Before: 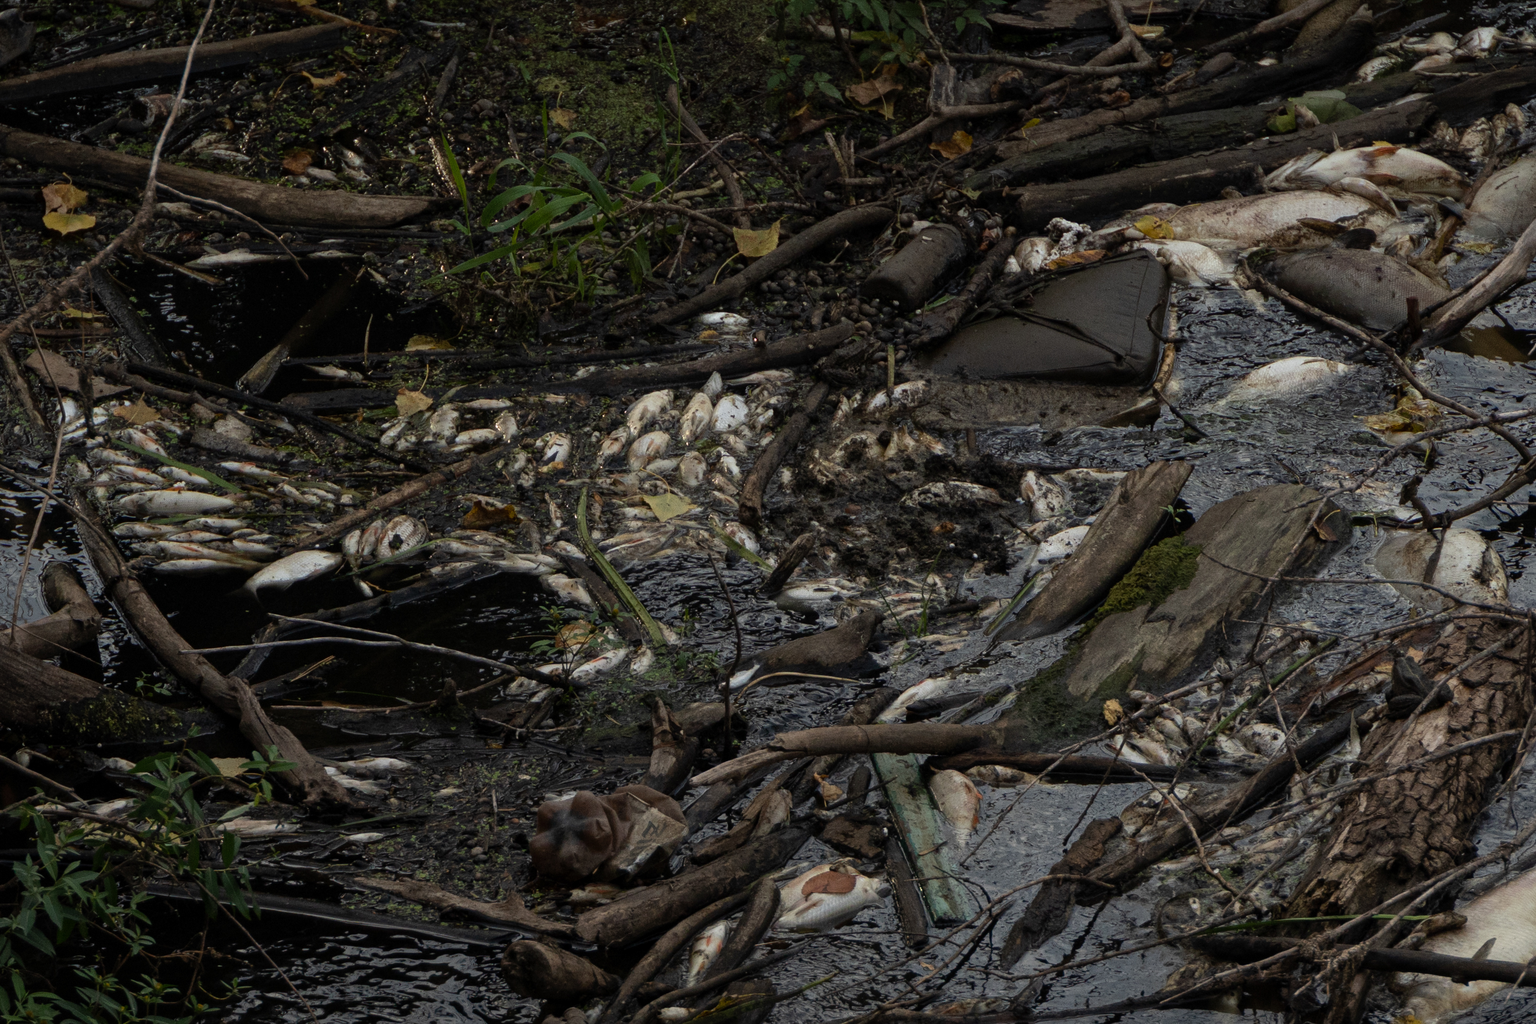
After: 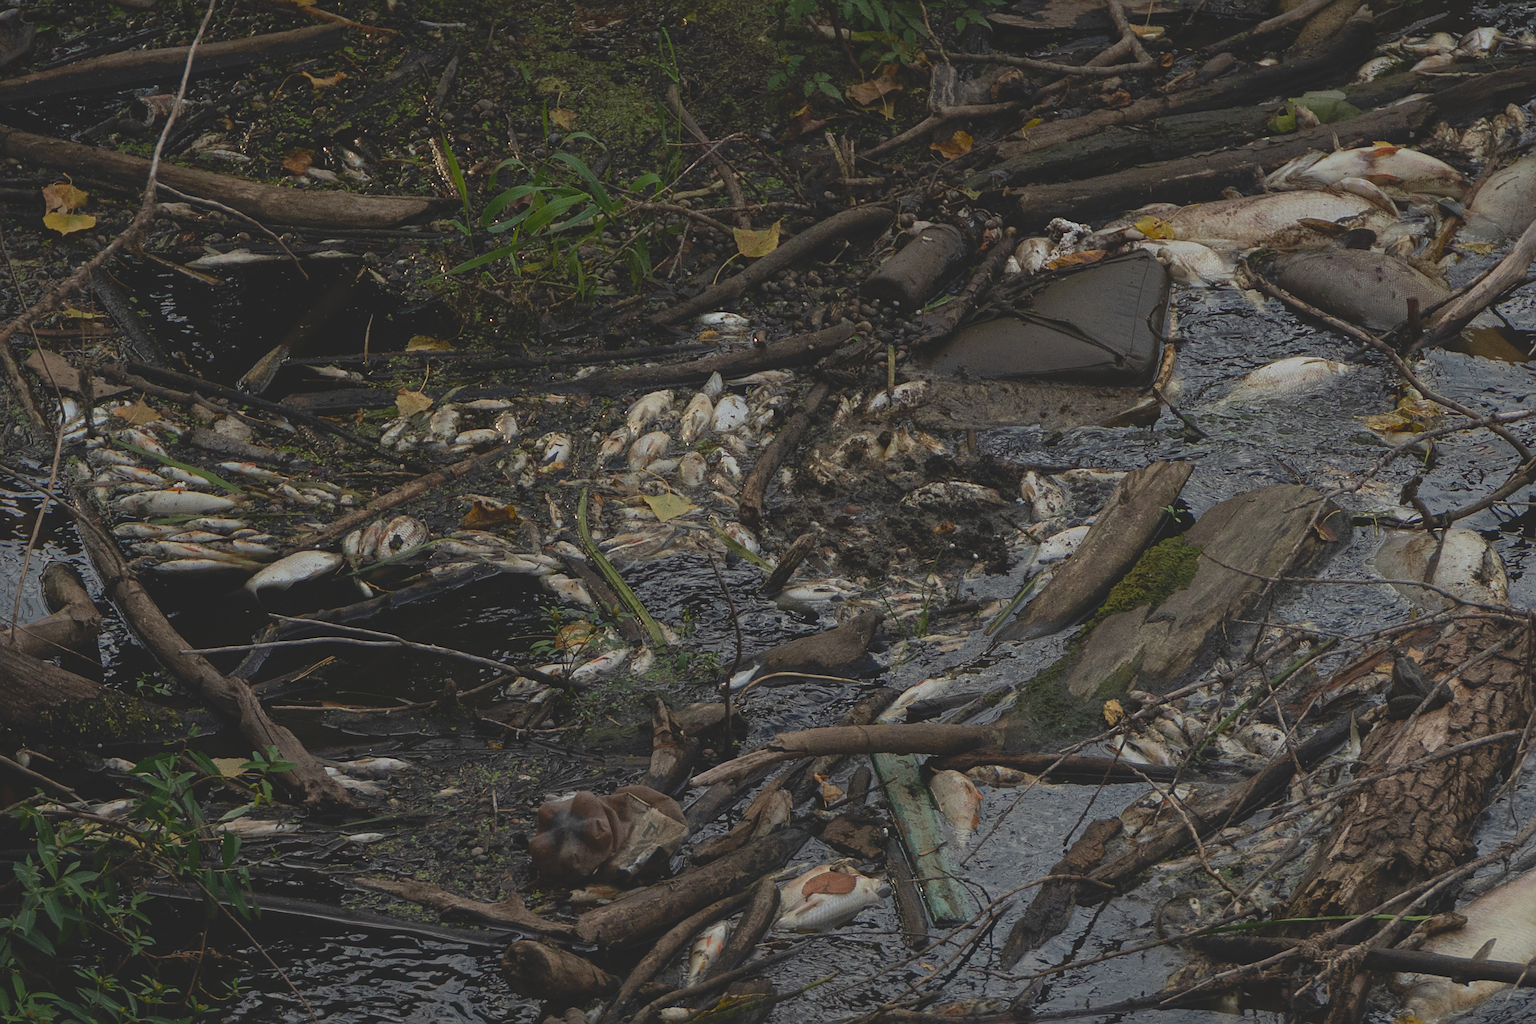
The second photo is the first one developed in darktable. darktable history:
sharpen: on, module defaults
contrast brightness saturation: contrast -0.287
